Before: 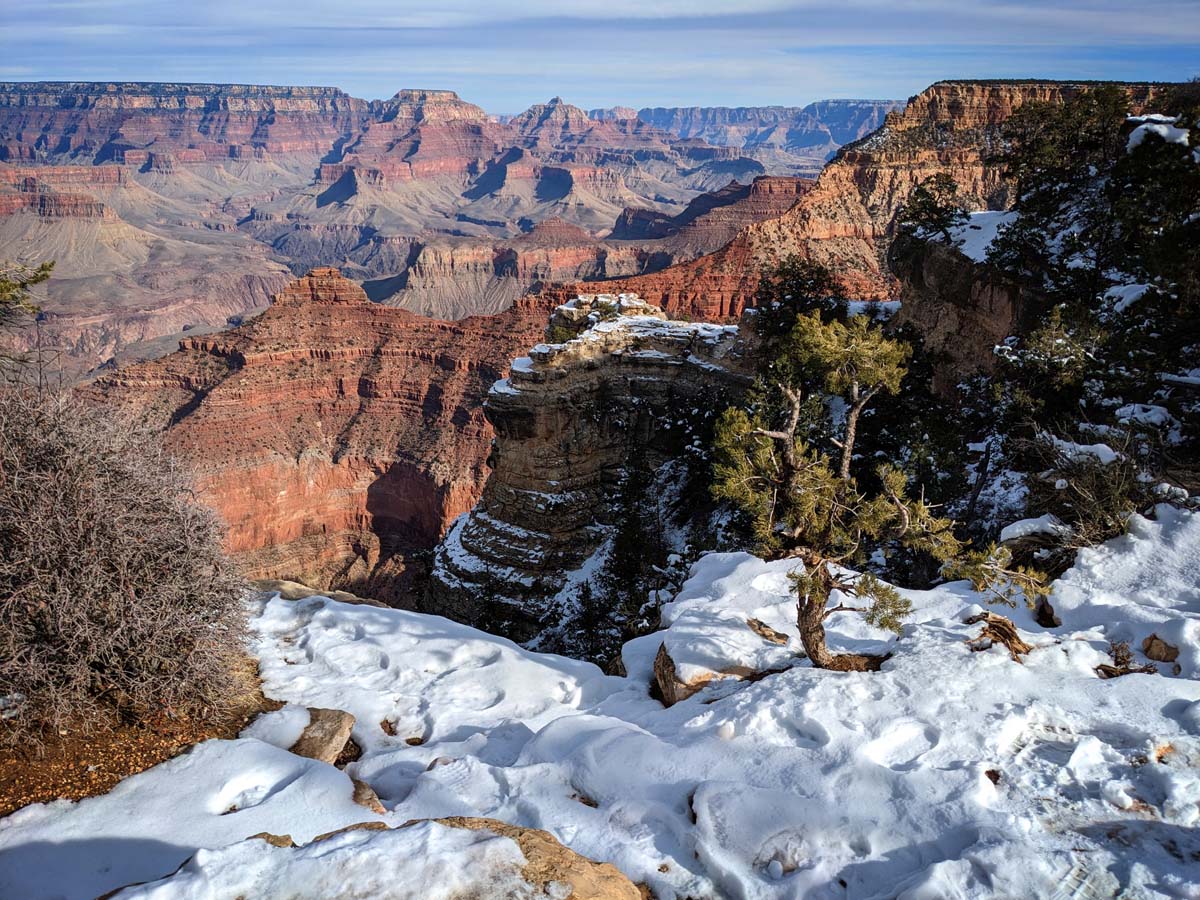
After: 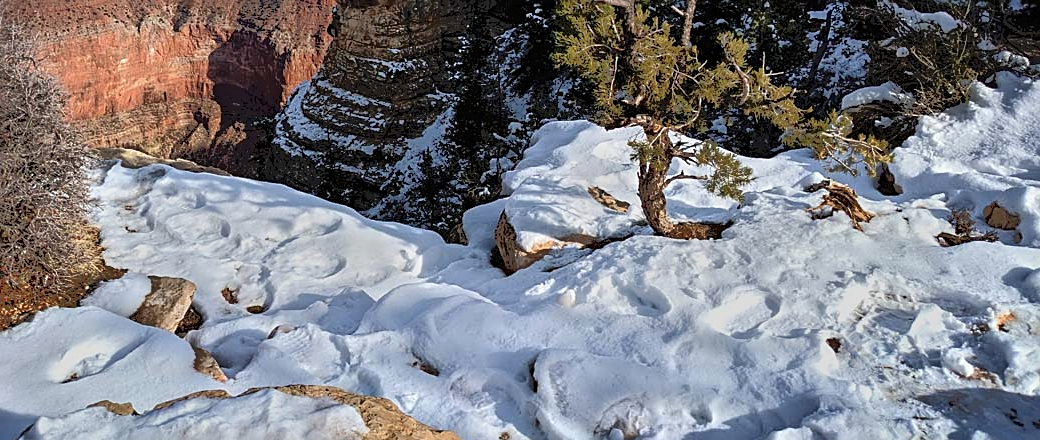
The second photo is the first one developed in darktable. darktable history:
crop and rotate: left 13.281%, top 48.109%, bottom 2.955%
tone equalizer: -7 EV -0.611 EV, -6 EV 0.983 EV, -5 EV -0.463 EV, -4 EV 0.407 EV, -3 EV 0.432 EV, -2 EV 0.129 EV, -1 EV -0.167 EV, +0 EV -0.392 EV
sharpen: amount 0.499
